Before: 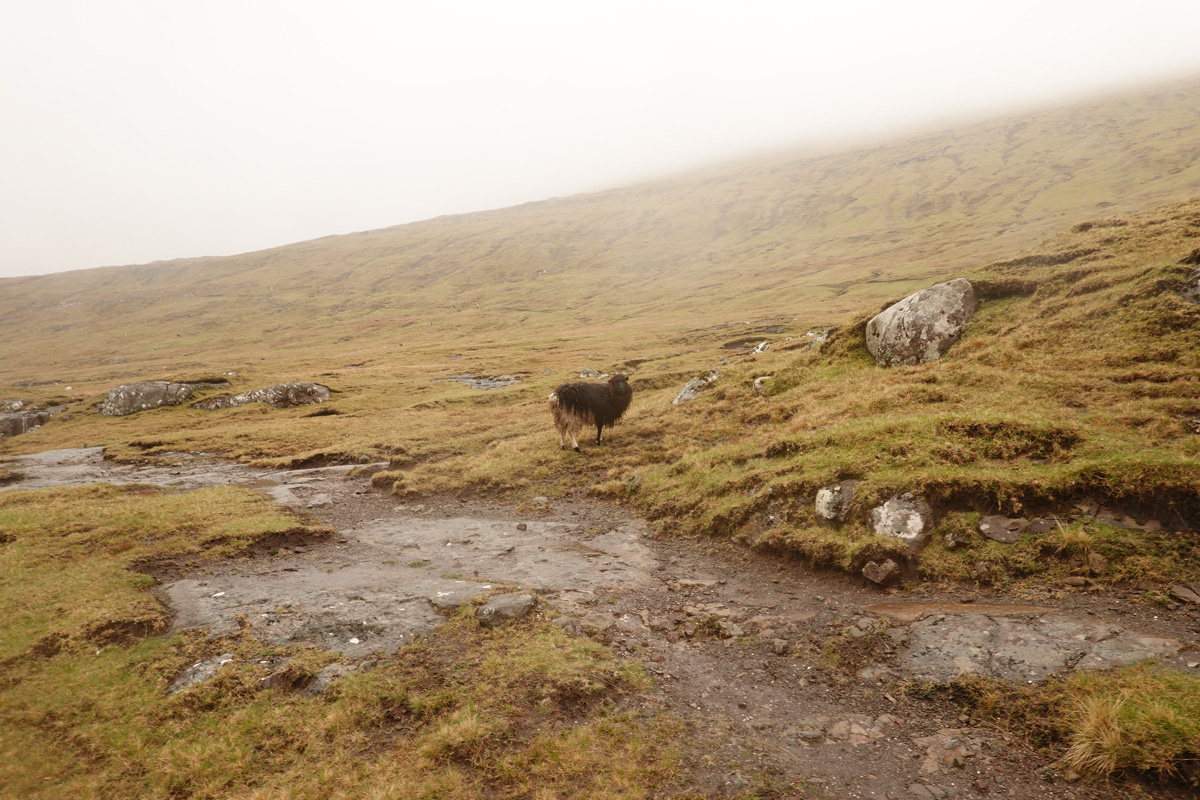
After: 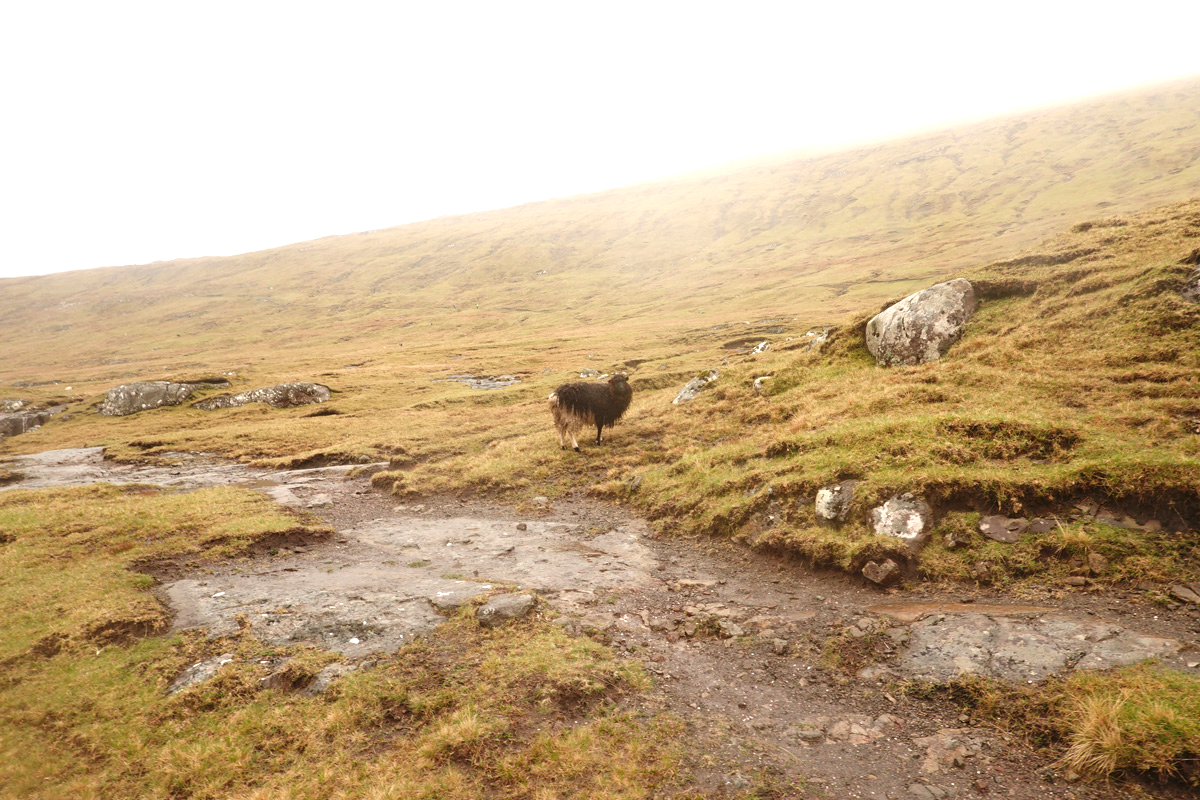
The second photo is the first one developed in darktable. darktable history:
exposure: exposure 0.606 EV, compensate highlight preservation false
